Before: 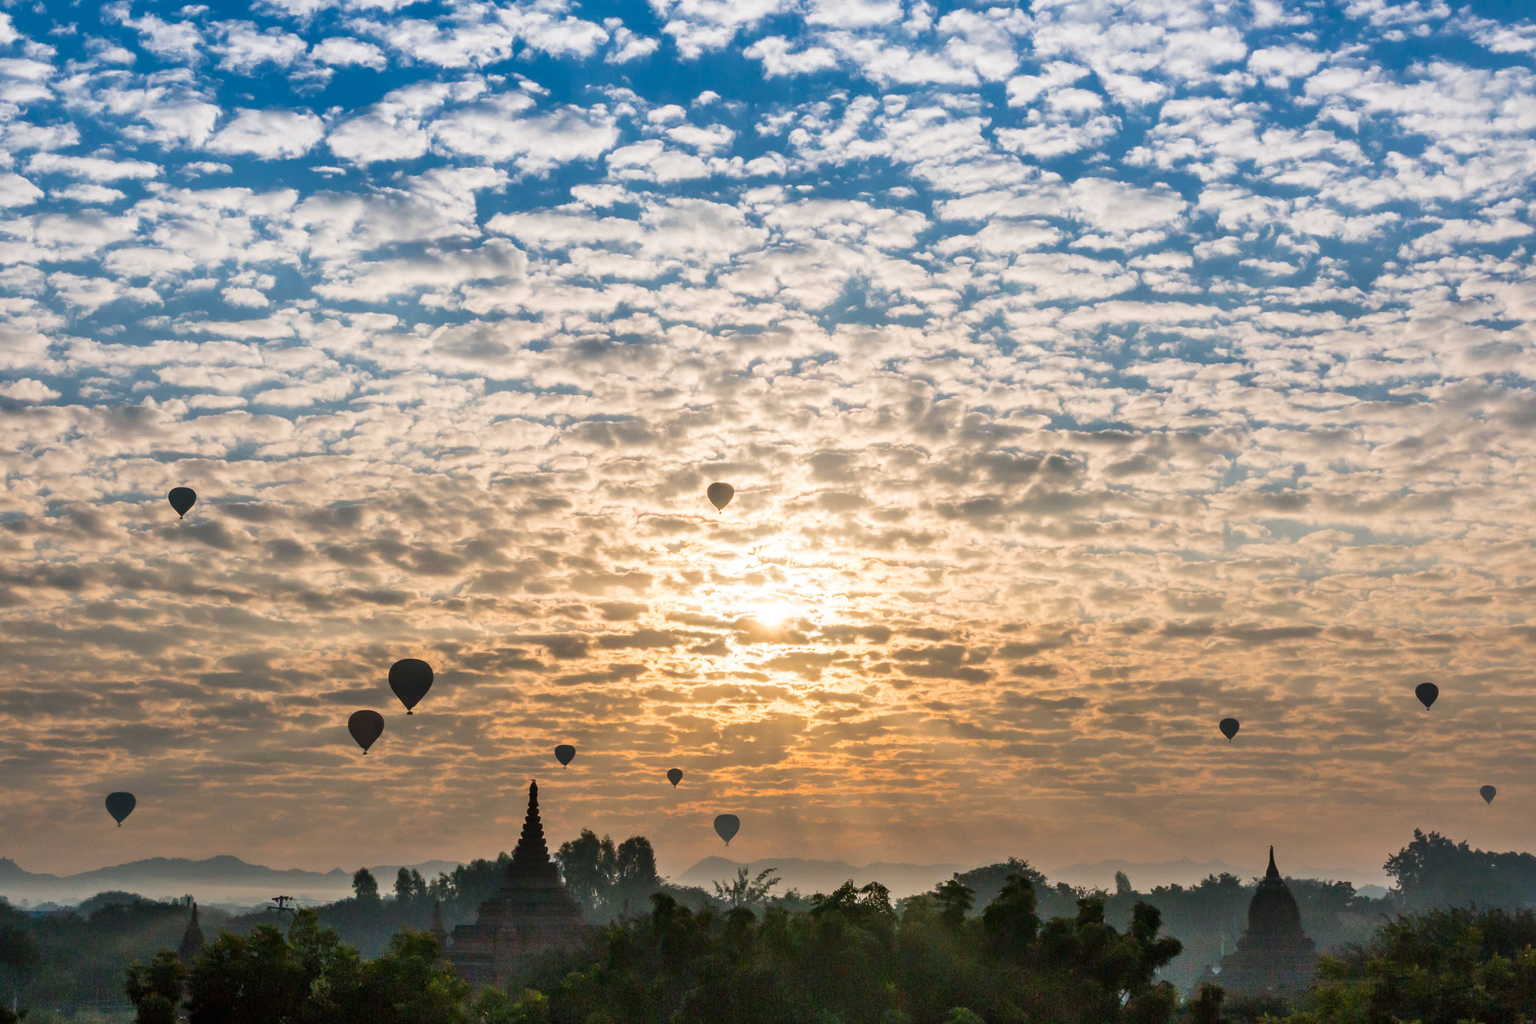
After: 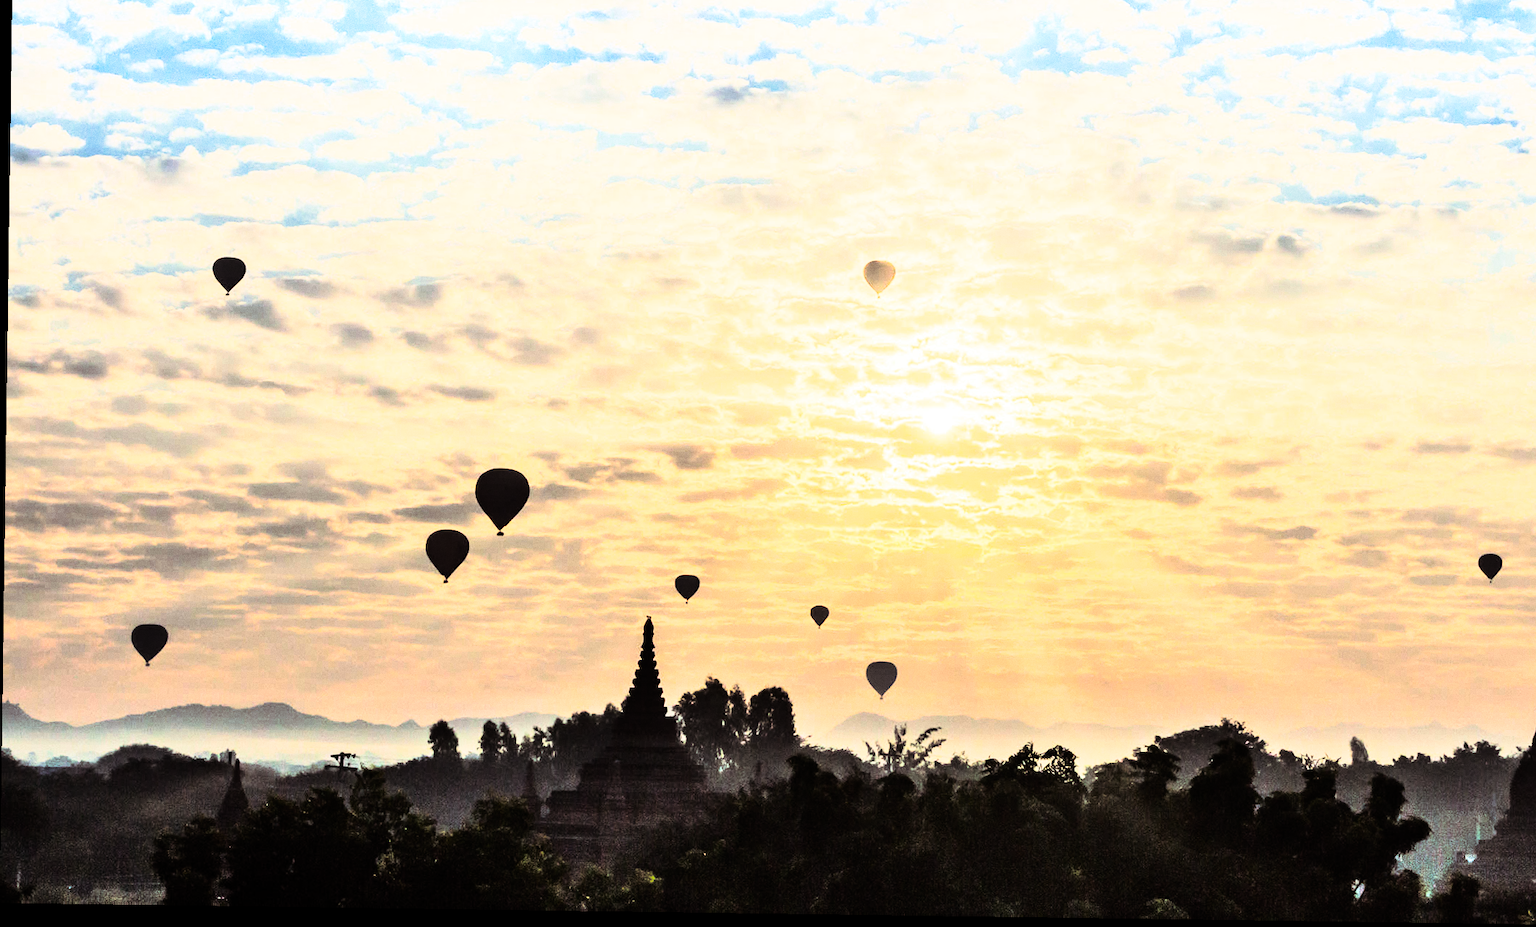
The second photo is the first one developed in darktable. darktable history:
grain: coarseness 0.09 ISO
crop: top 26.531%, right 17.959%
rgb curve: curves: ch0 [(0, 0) (0.21, 0.15) (0.24, 0.21) (0.5, 0.75) (0.75, 0.96) (0.89, 0.99) (1, 1)]; ch1 [(0, 0.02) (0.21, 0.13) (0.25, 0.2) (0.5, 0.67) (0.75, 0.9) (0.89, 0.97) (1, 1)]; ch2 [(0, 0.02) (0.21, 0.13) (0.25, 0.2) (0.5, 0.67) (0.75, 0.9) (0.89, 0.97) (1, 1)], compensate middle gray true
contrast brightness saturation: contrast 0.23, brightness 0.1, saturation 0.29
split-toning: shadows › saturation 0.2
rotate and perspective: rotation 0.8°, automatic cropping off
